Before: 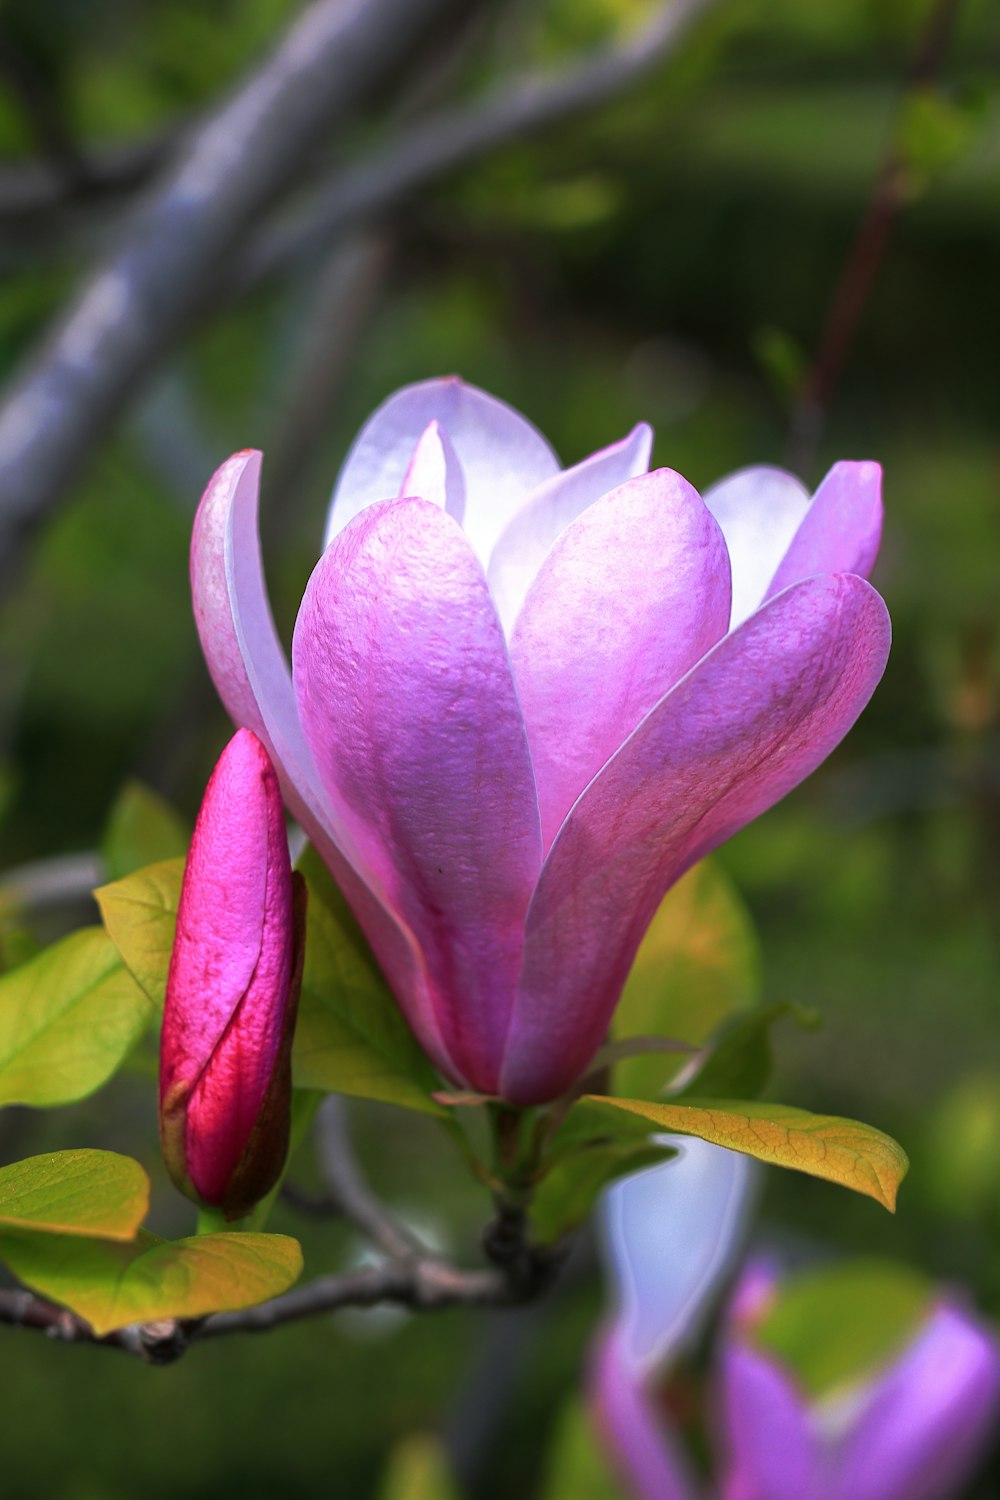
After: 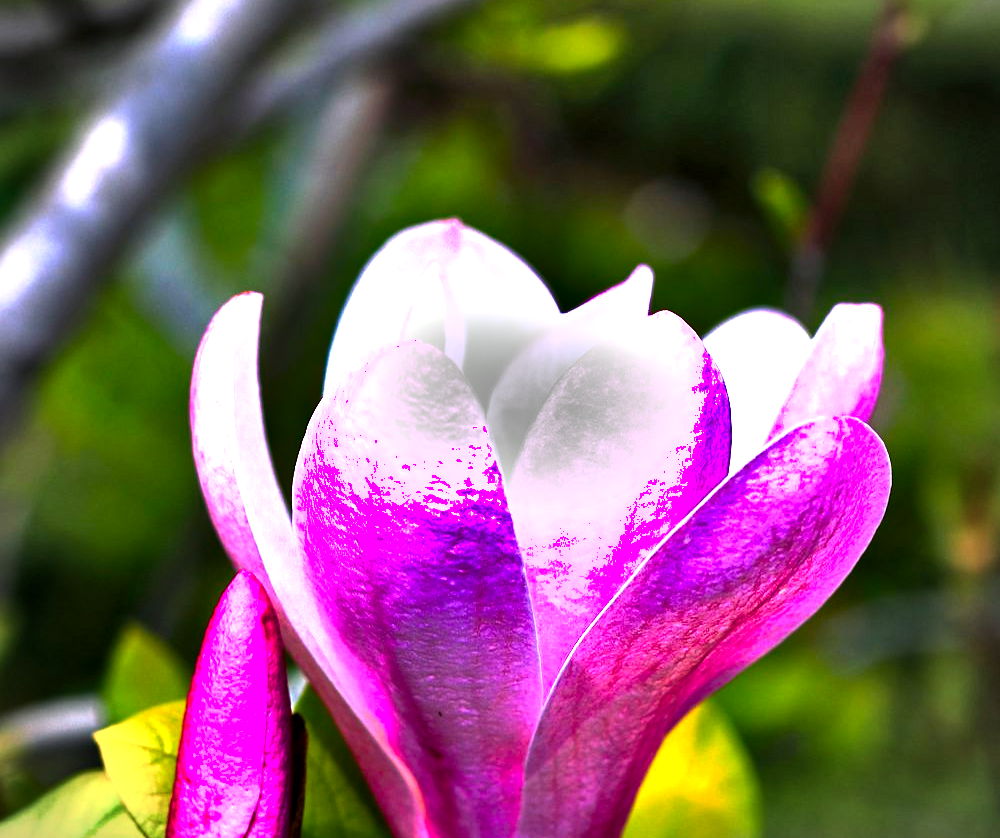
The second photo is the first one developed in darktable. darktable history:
exposure: black level correction 0, exposure 1.001 EV, compensate exposure bias true, compensate highlight preservation false
crop and rotate: top 10.515%, bottom 33.564%
contrast equalizer: y [[0.6 ×6], [0.55 ×6], [0 ×6], [0 ×6], [0 ×6]]
color balance rgb: perceptual saturation grading › global saturation 33.097%, perceptual brilliance grading › global brilliance 14.225%, perceptual brilliance grading › shadows -34.267%, global vibrance 20%
vignetting: fall-off radius 60.45%
levels: levels [0, 0.492, 0.984]
shadows and highlights: shadows 60.75, highlights -60.27, soften with gaussian
